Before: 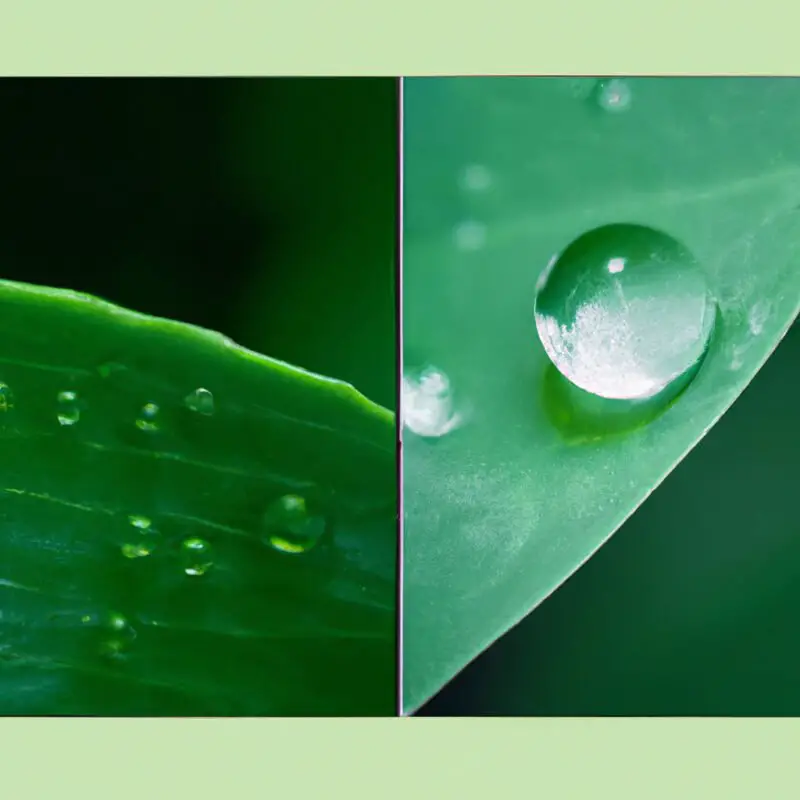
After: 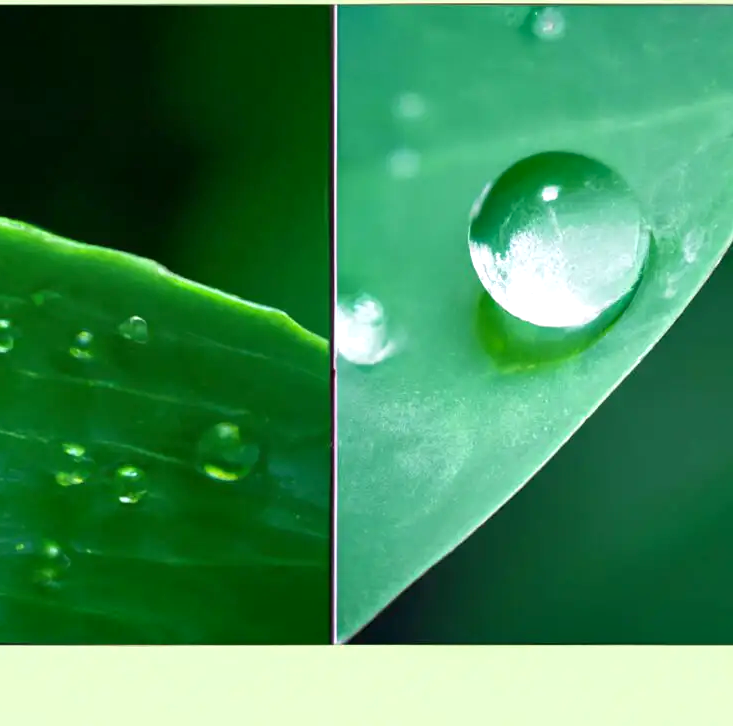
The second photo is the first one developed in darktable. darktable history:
shadows and highlights: shadows 32, highlights -32, soften with gaussian
crop and rotate: left 8.262%, top 9.226%
exposure: black level correction 0.001, exposure 0.5 EV, compensate exposure bias true, compensate highlight preservation false
